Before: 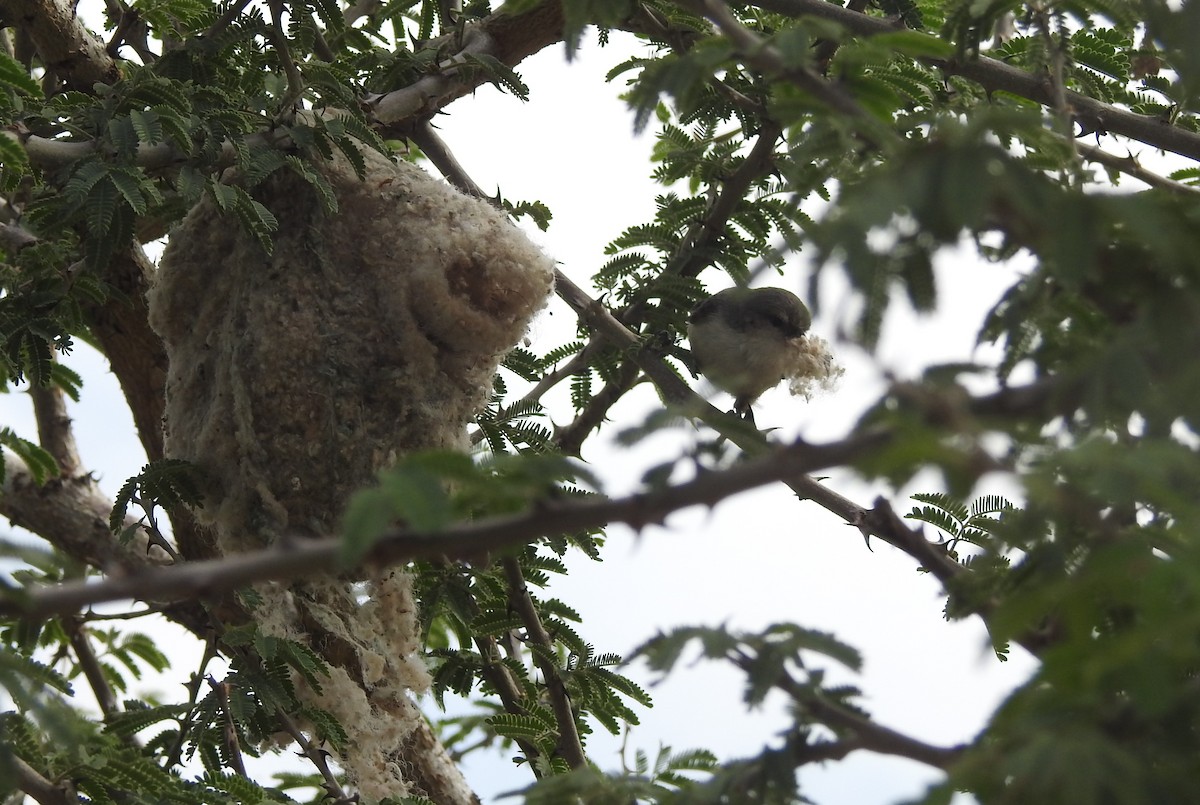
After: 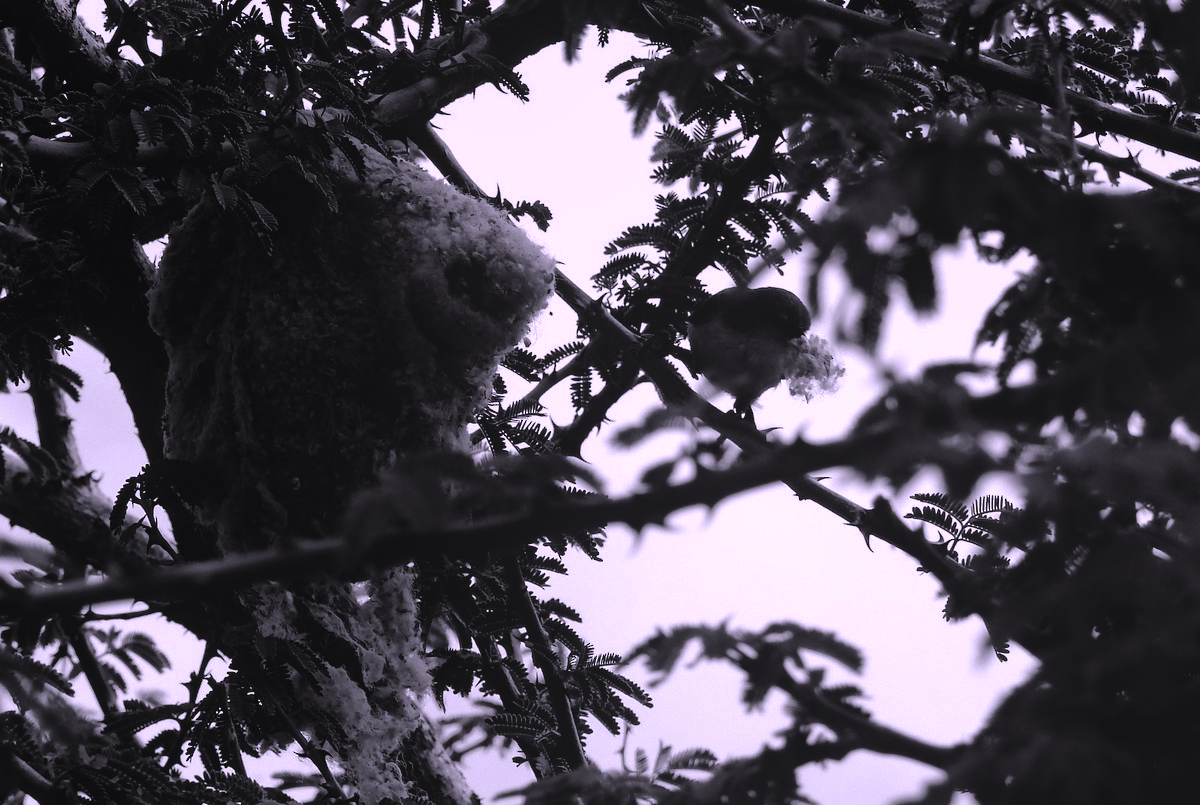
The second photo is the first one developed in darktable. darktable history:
tone equalizer: -7 EV 0.151 EV, -6 EV 0.566 EV, -5 EV 1.12 EV, -4 EV 1.33 EV, -3 EV 1.12 EV, -2 EV 0.6 EV, -1 EV 0.167 EV, edges refinement/feathering 500, mask exposure compensation -1.57 EV, preserve details no
contrast brightness saturation: contrast 0.024, brightness -0.988, saturation -0.989
local contrast: highlights 69%, shadows 67%, detail 82%, midtone range 0.328
color correction: highlights a* 15.12, highlights b* -24.5
